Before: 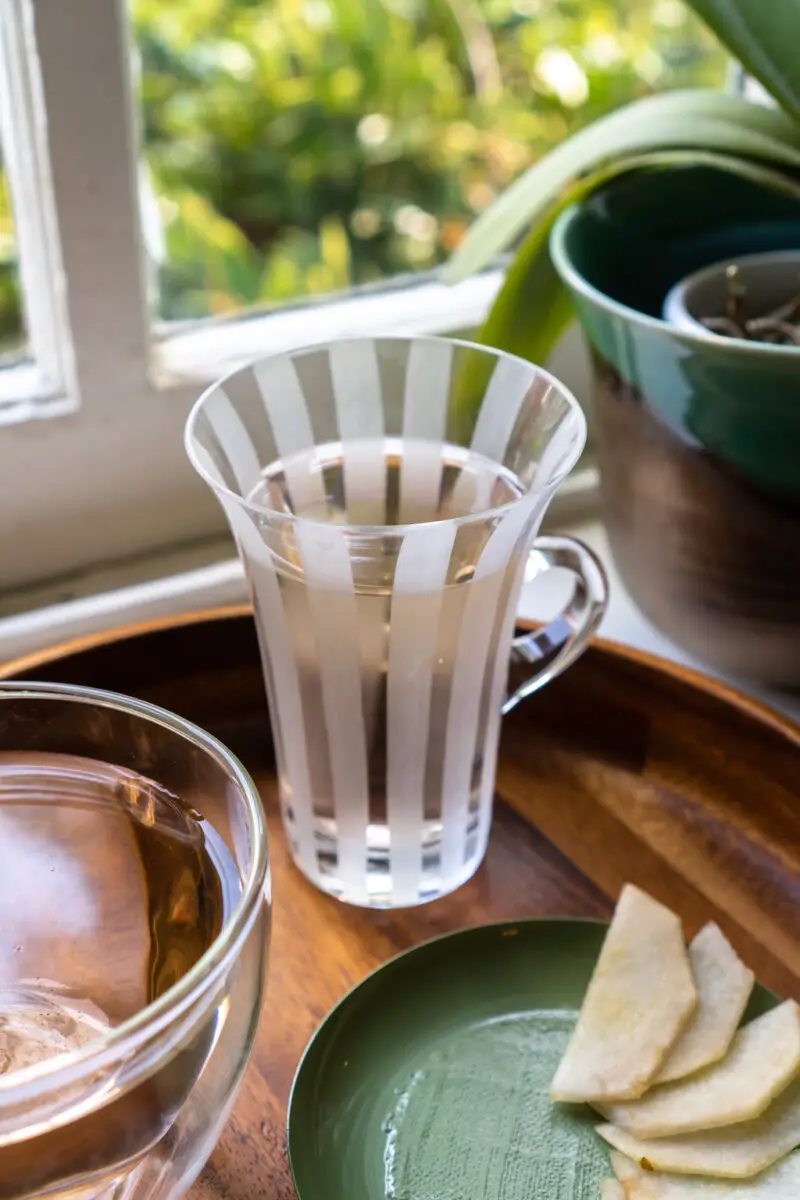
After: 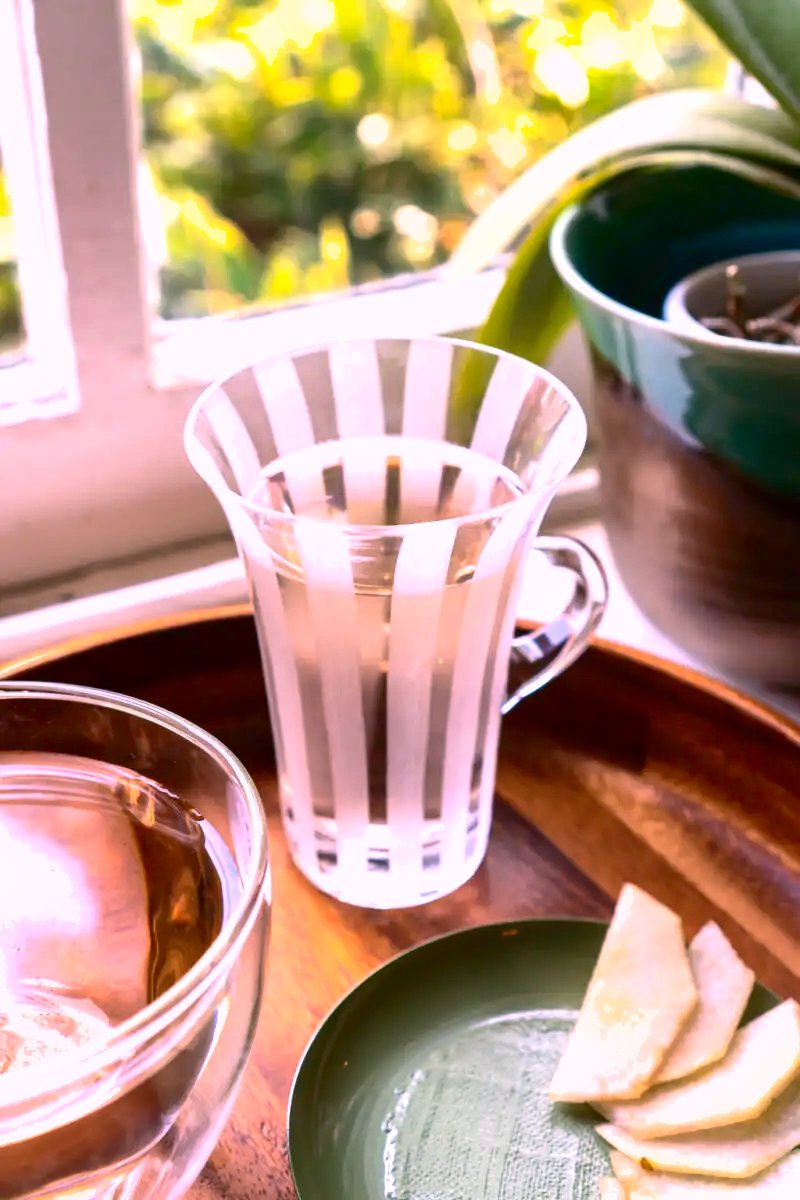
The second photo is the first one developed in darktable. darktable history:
contrast brightness saturation: contrast 0.28
white balance: red 1.188, blue 1.11
exposure: black level correction 0, exposure 0.6 EV, compensate exposure bias true, compensate highlight preservation false
shadows and highlights: on, module defaults
